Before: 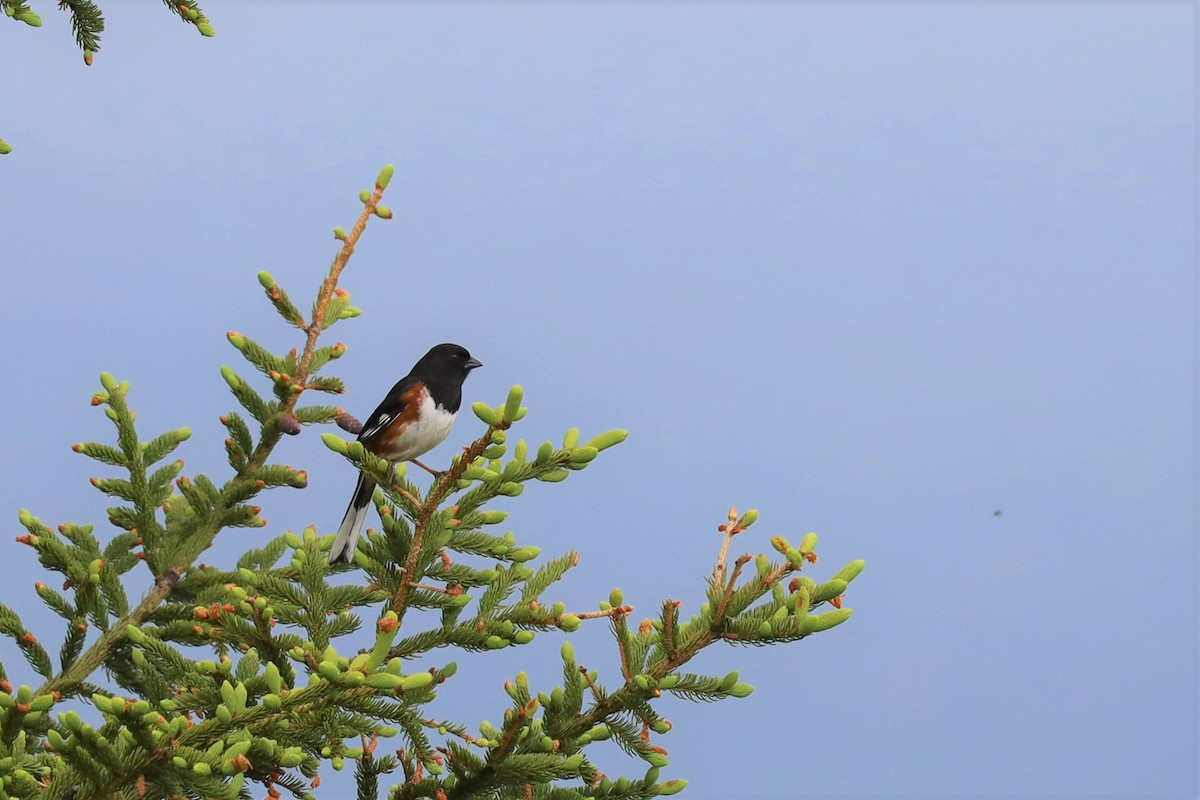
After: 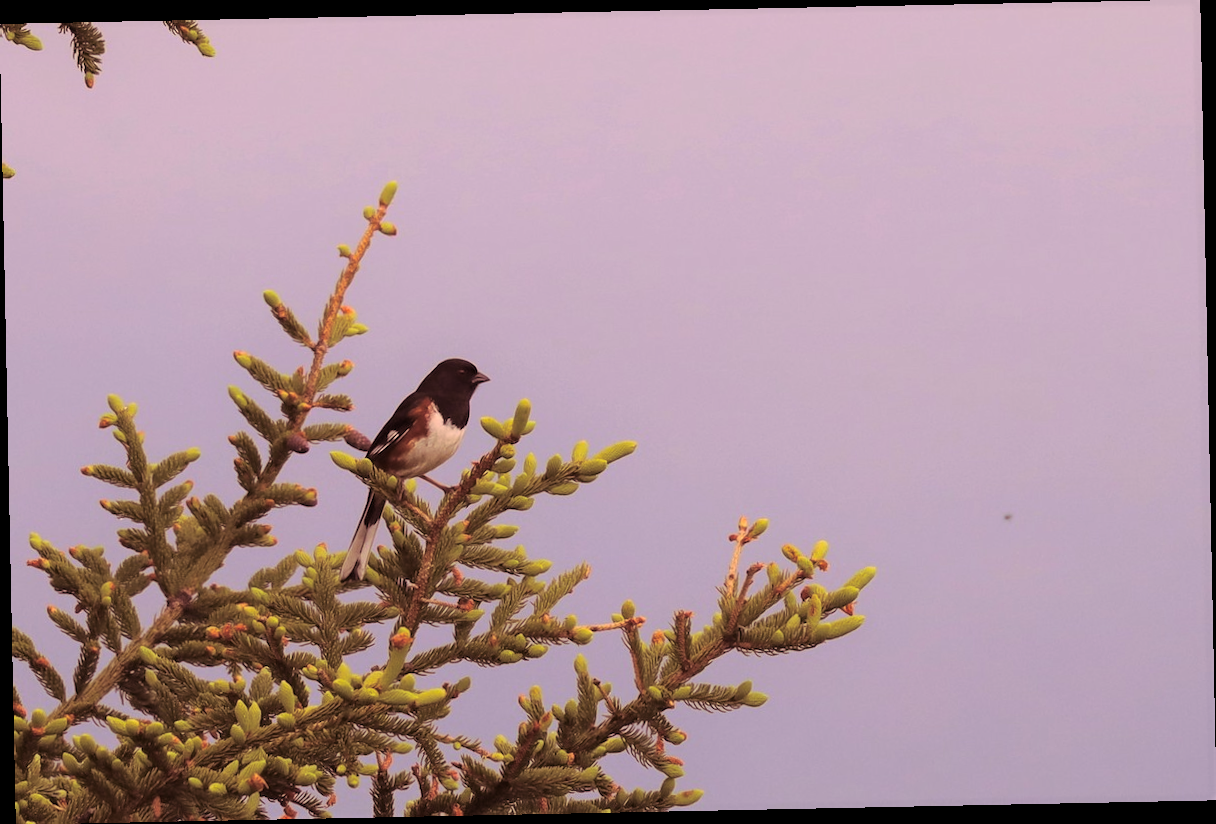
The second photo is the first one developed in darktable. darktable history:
color correction: highlights a* 17.88, highlights b* 18.79
split-toning: highlights › hue 180°
rotate and perspective: rotation -1.17°, automatic cropping off
